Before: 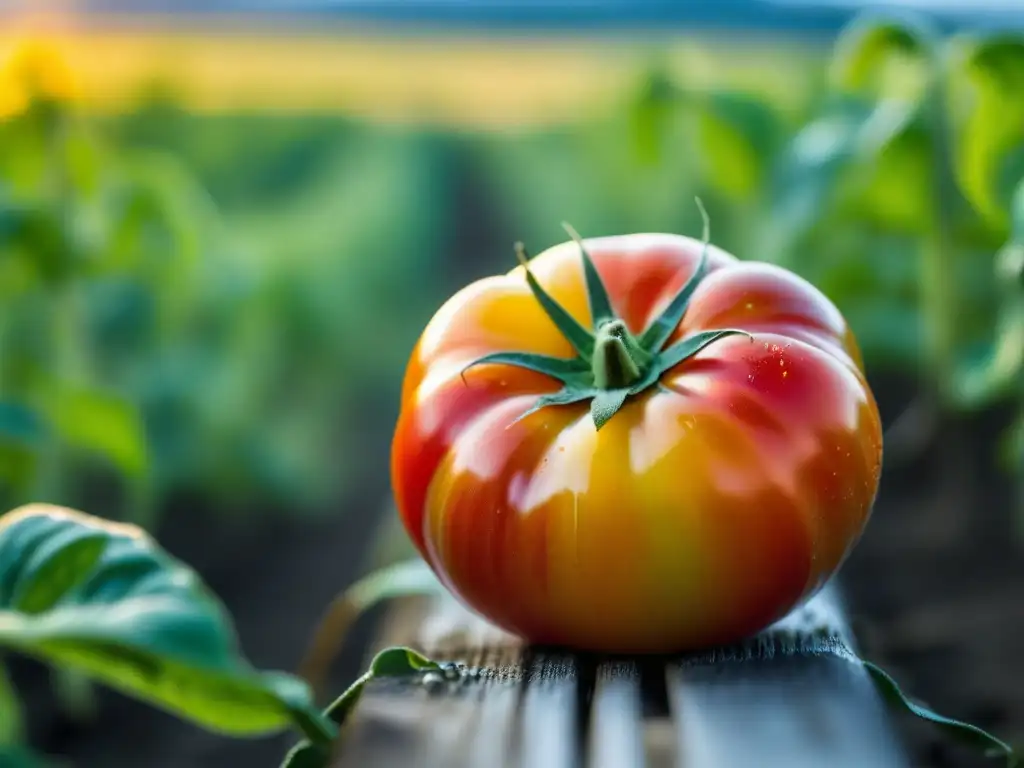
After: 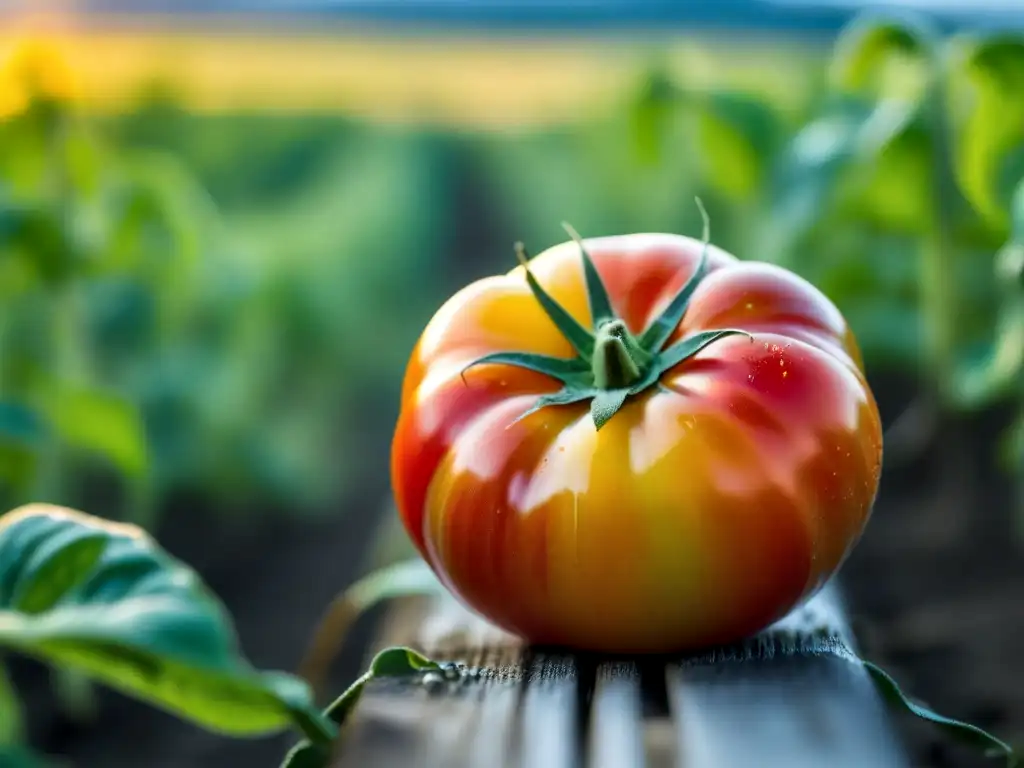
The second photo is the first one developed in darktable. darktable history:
local contrast: mode bilateral grid, contrast 21, coarseness 50, detail 119%, midtone range 0.2
